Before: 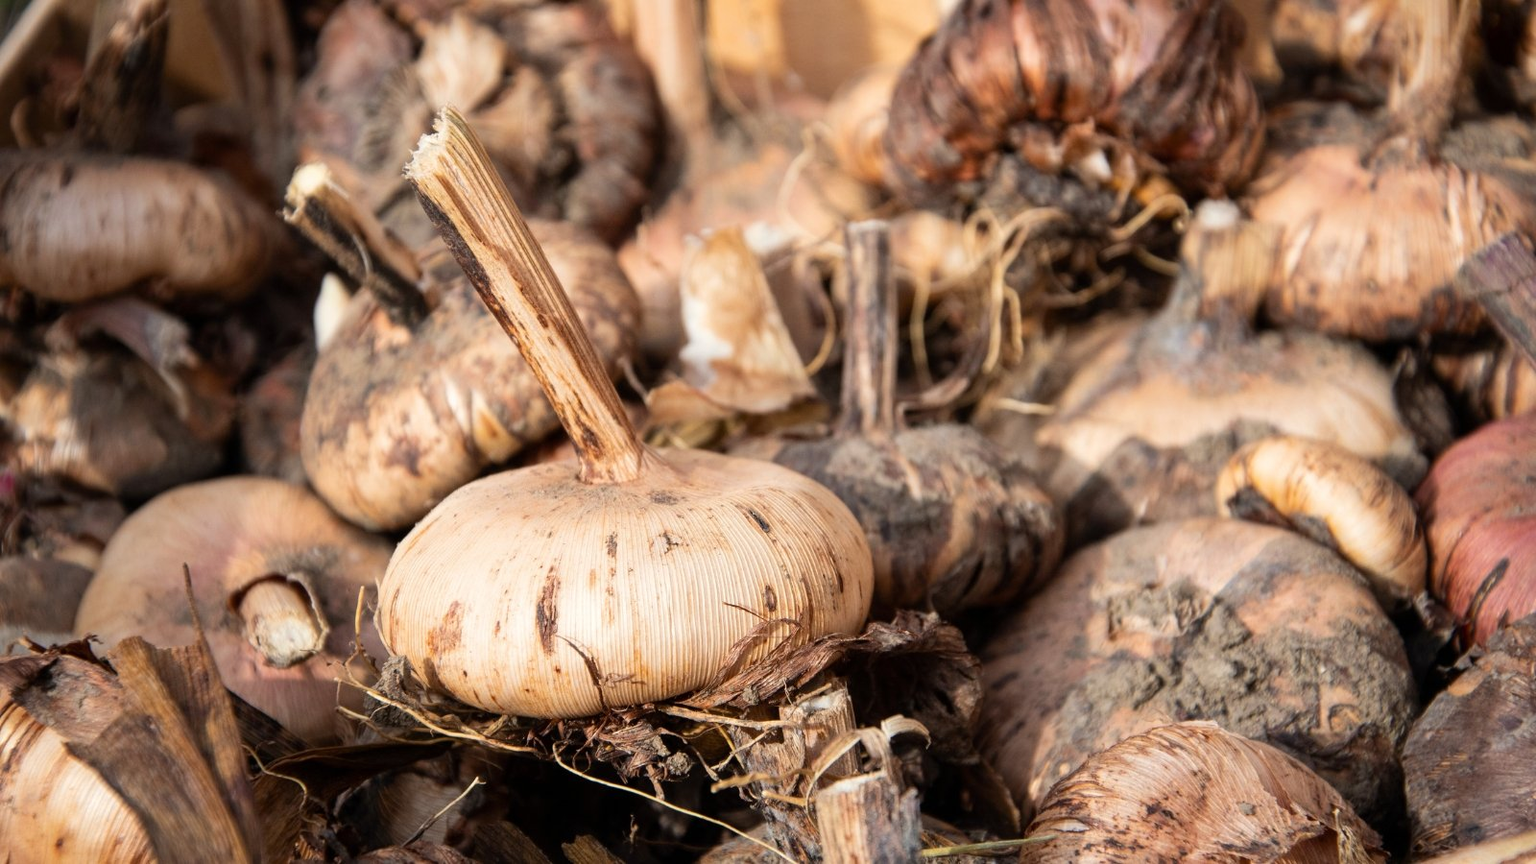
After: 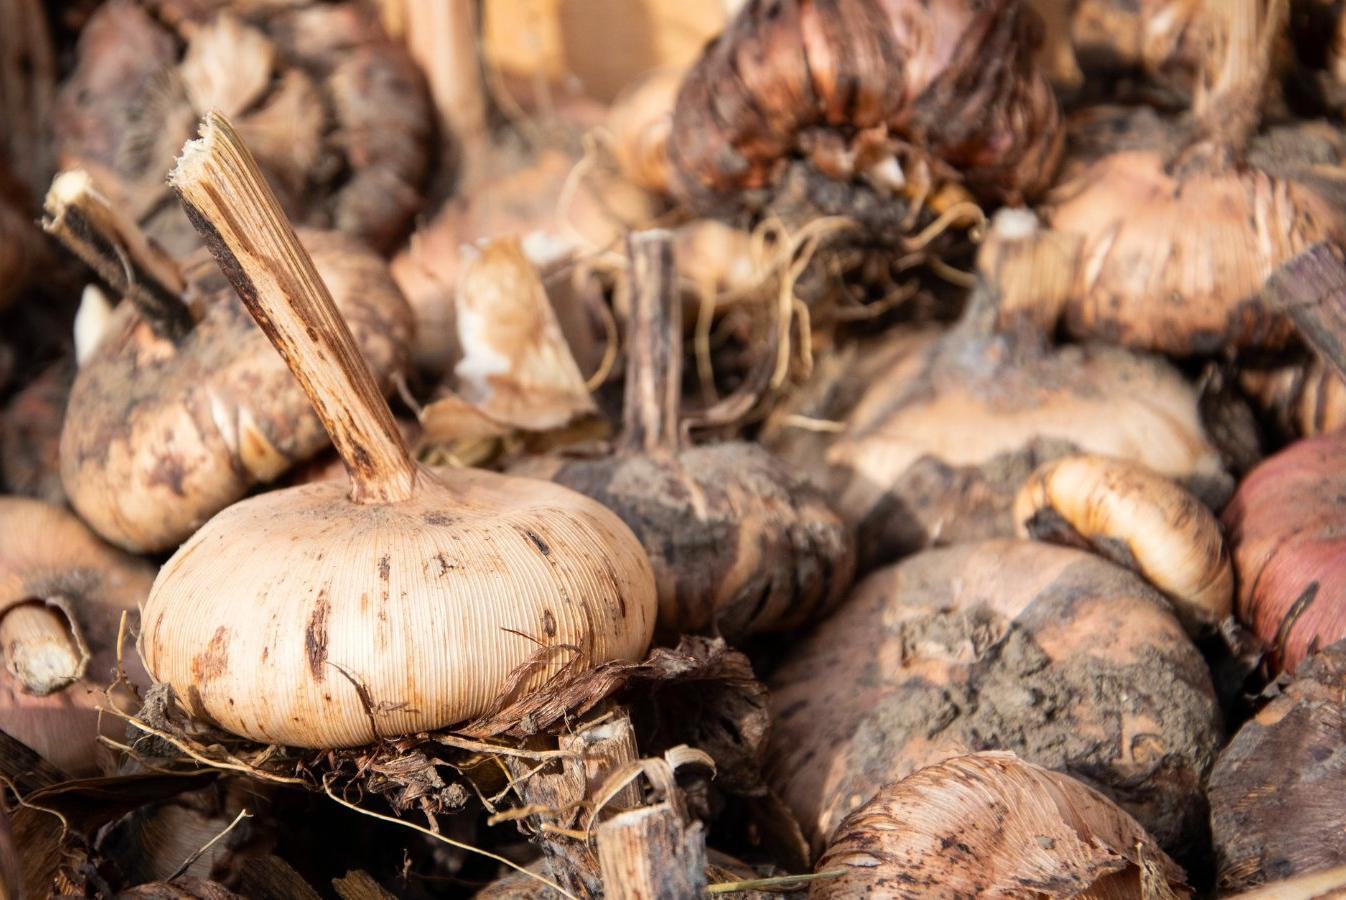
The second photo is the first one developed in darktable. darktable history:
crop: left 15.869%
